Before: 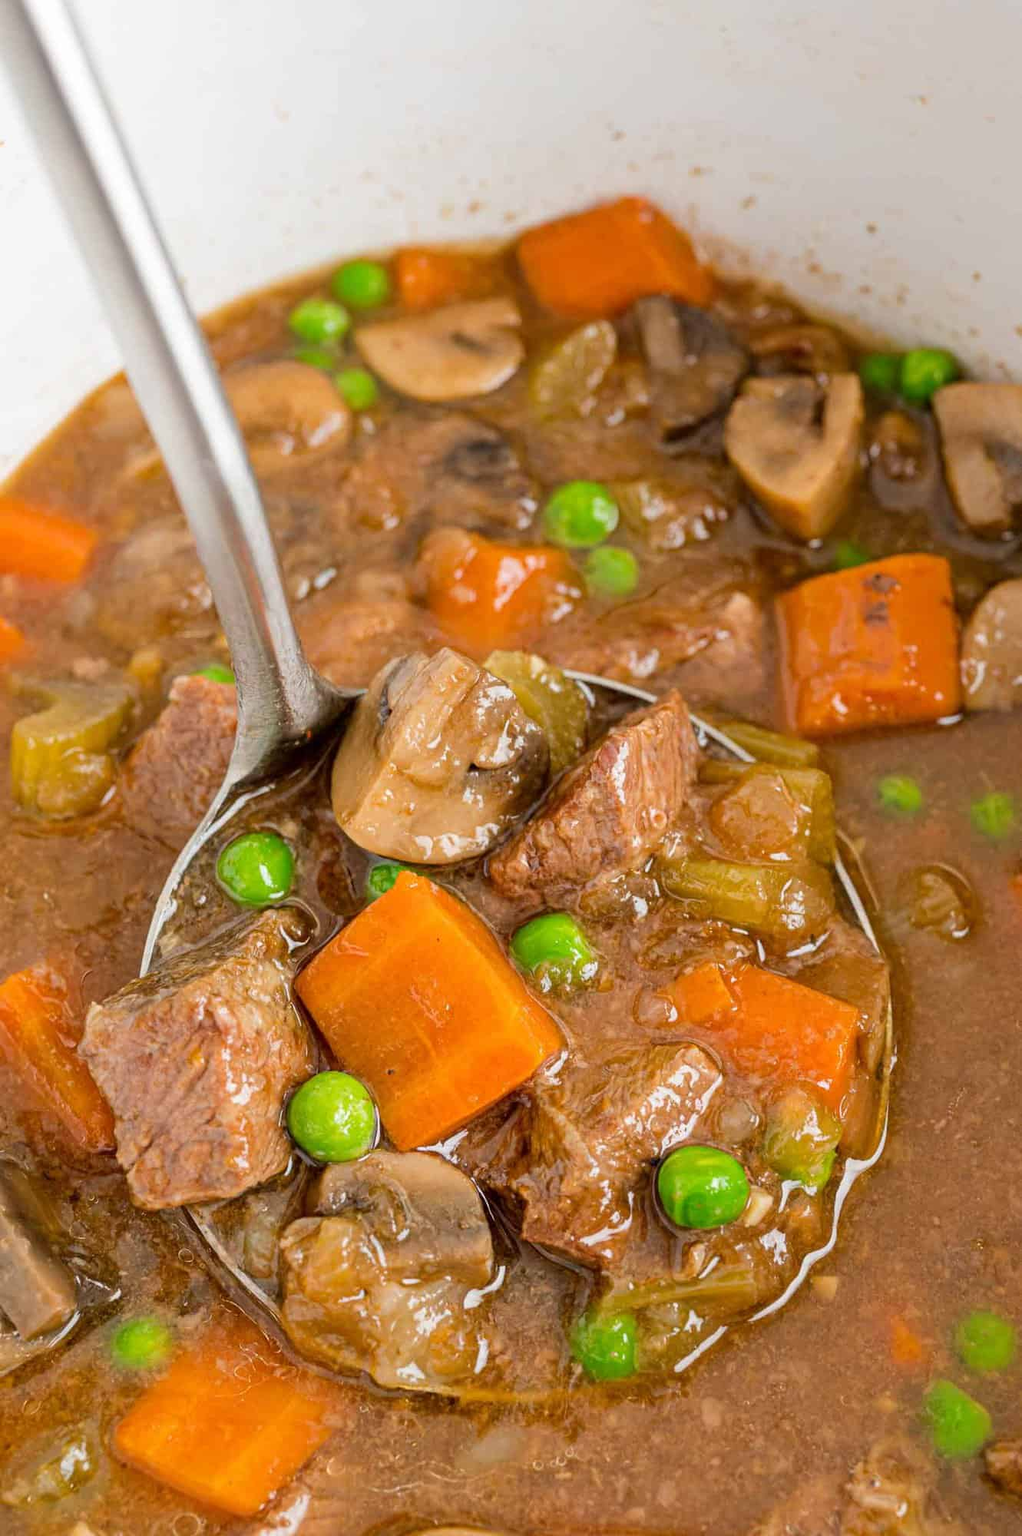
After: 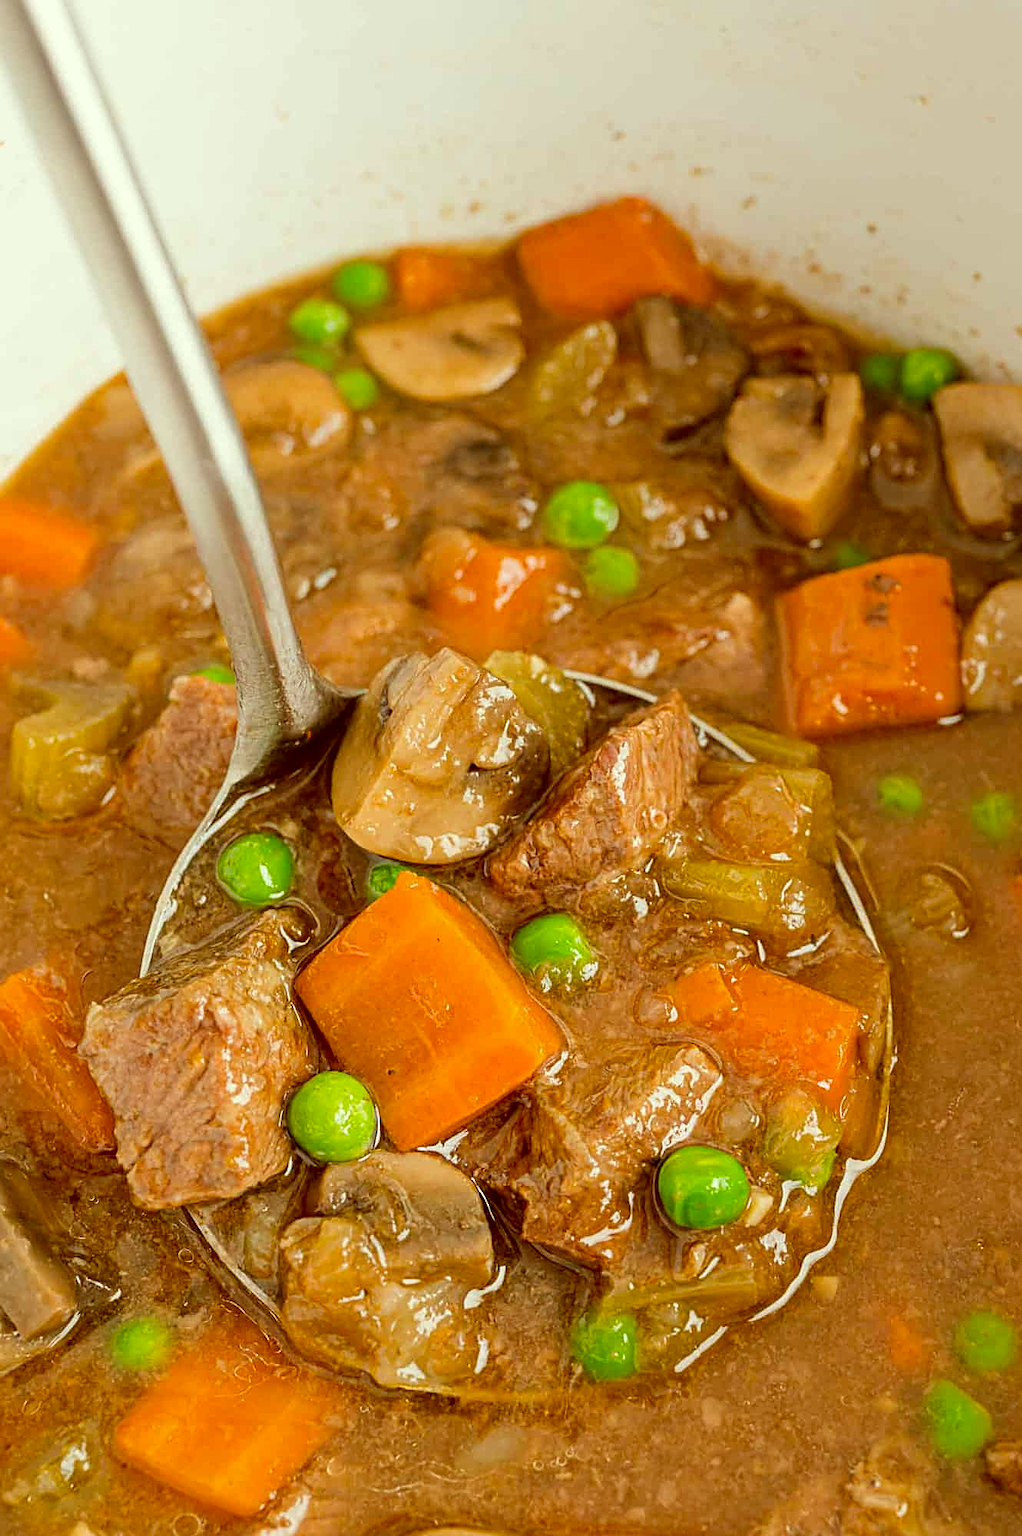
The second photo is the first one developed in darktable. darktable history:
color correction: highlights a* -5.94, highlights b* 9.48, shadows a* 10.12, shadows b* 23.94
sharpen: on, module defaults
